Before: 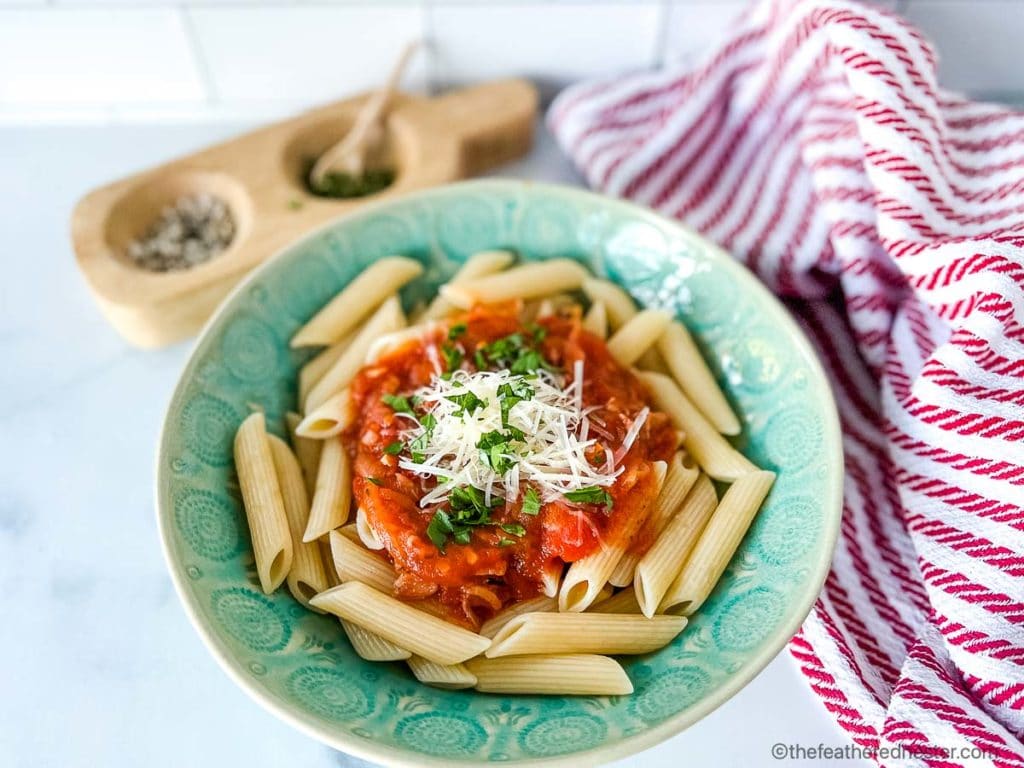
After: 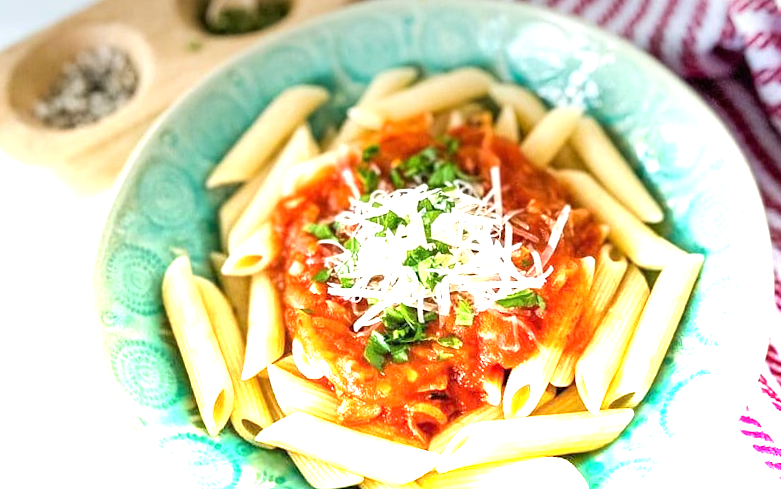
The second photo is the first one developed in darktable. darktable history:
graduated density: density -3.9 EV
crop: left 11.123%, top 27.61%, right 18.3%, bottom 17.034%
rotate and perspective: rotation -6.83°, automatic cropping off
